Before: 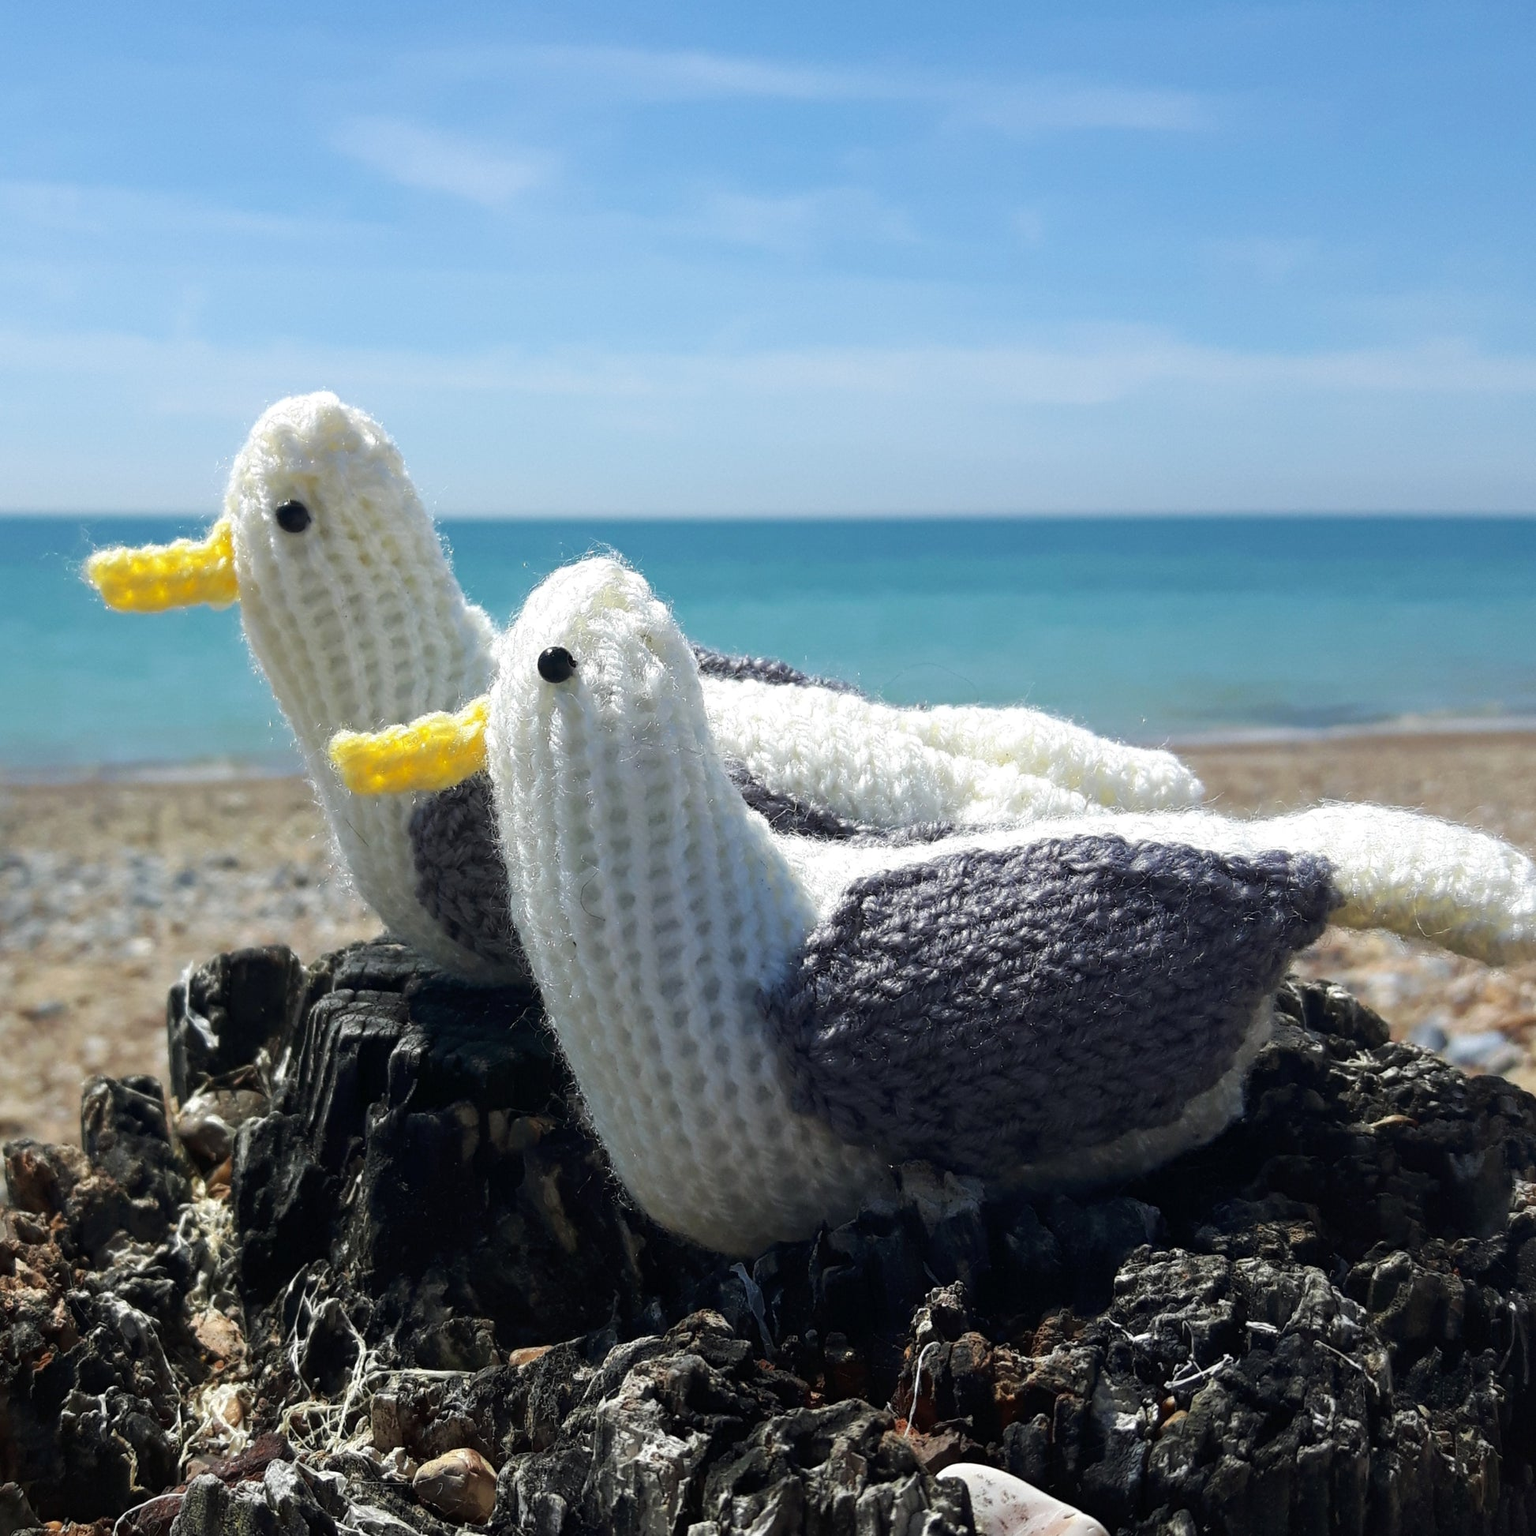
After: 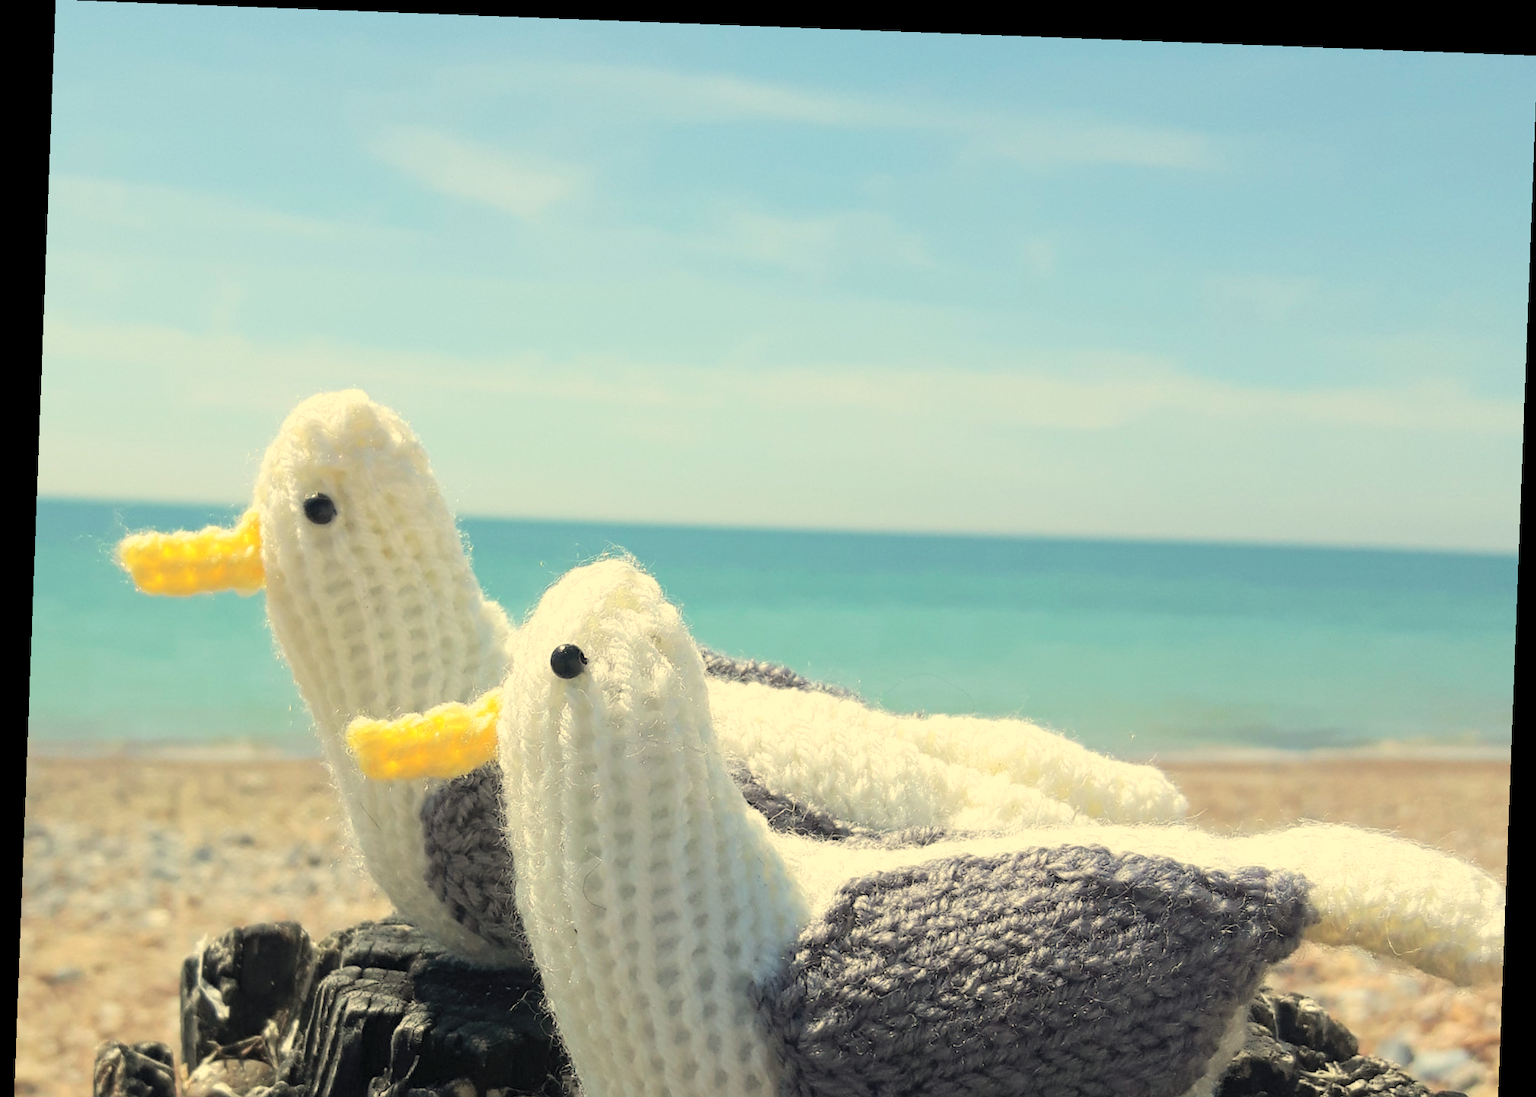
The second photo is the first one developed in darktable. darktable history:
crop: bottom 28.576%
global tonemap: drago (0.7, 100)
rotate and perspective: rotation 2.17°, automatic cropping off
white balance: red 1.08, blue 0.791
